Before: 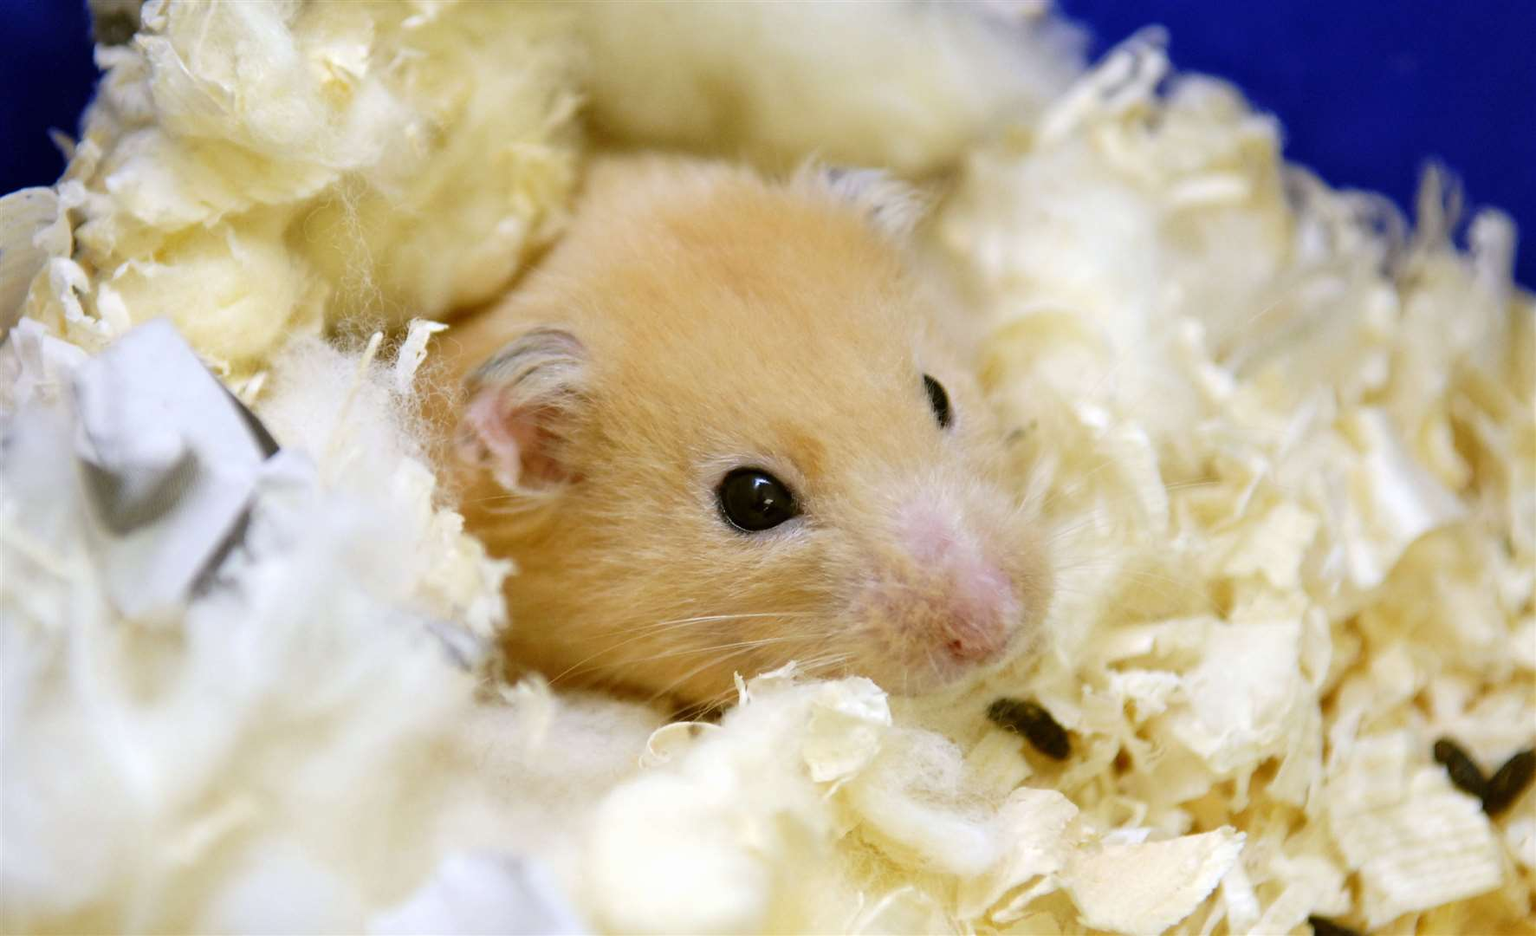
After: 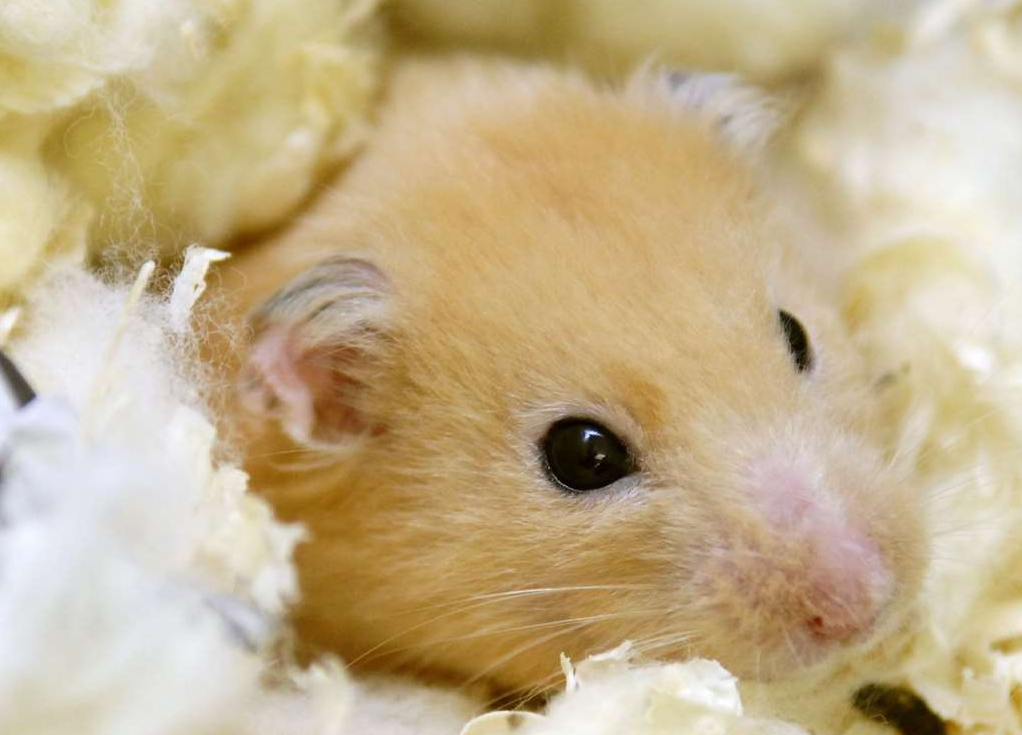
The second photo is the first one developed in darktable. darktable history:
crop: left 16.211%, top 11.305%, right 26.145%, bottom 20.634%
